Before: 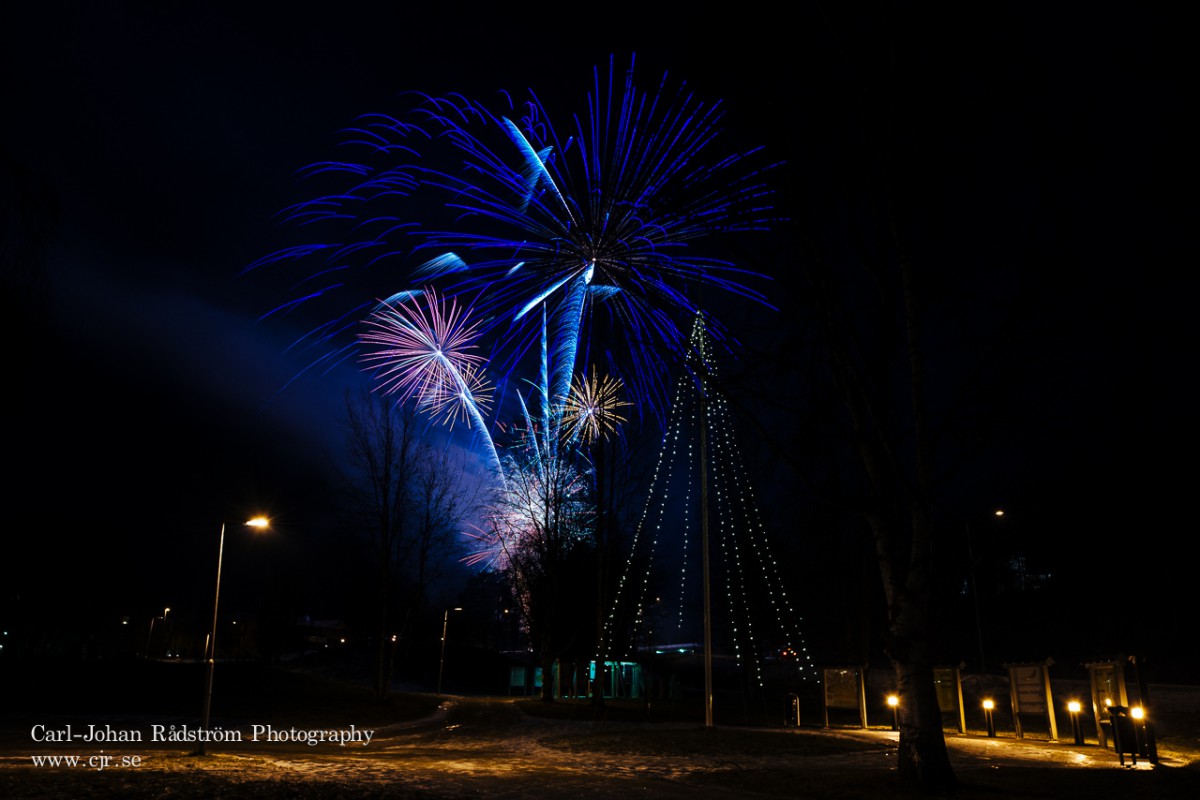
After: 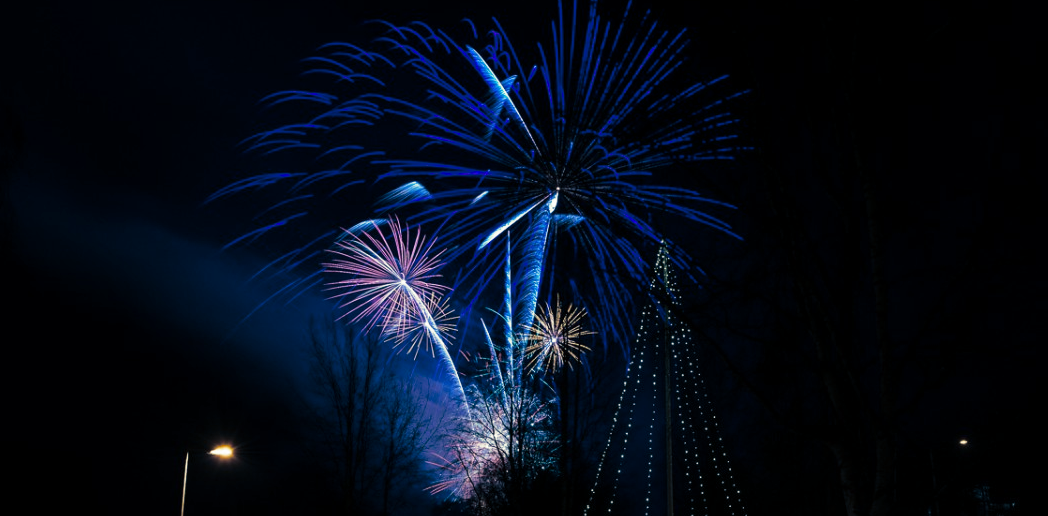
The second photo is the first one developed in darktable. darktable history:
split-toning: shadows › hue 216°, shadows › saturation 1, highlights › hue 57.6°, balance -33.4
crop: left 3.015%, top 8.969%, right 9.647%, bottom 26.457%
